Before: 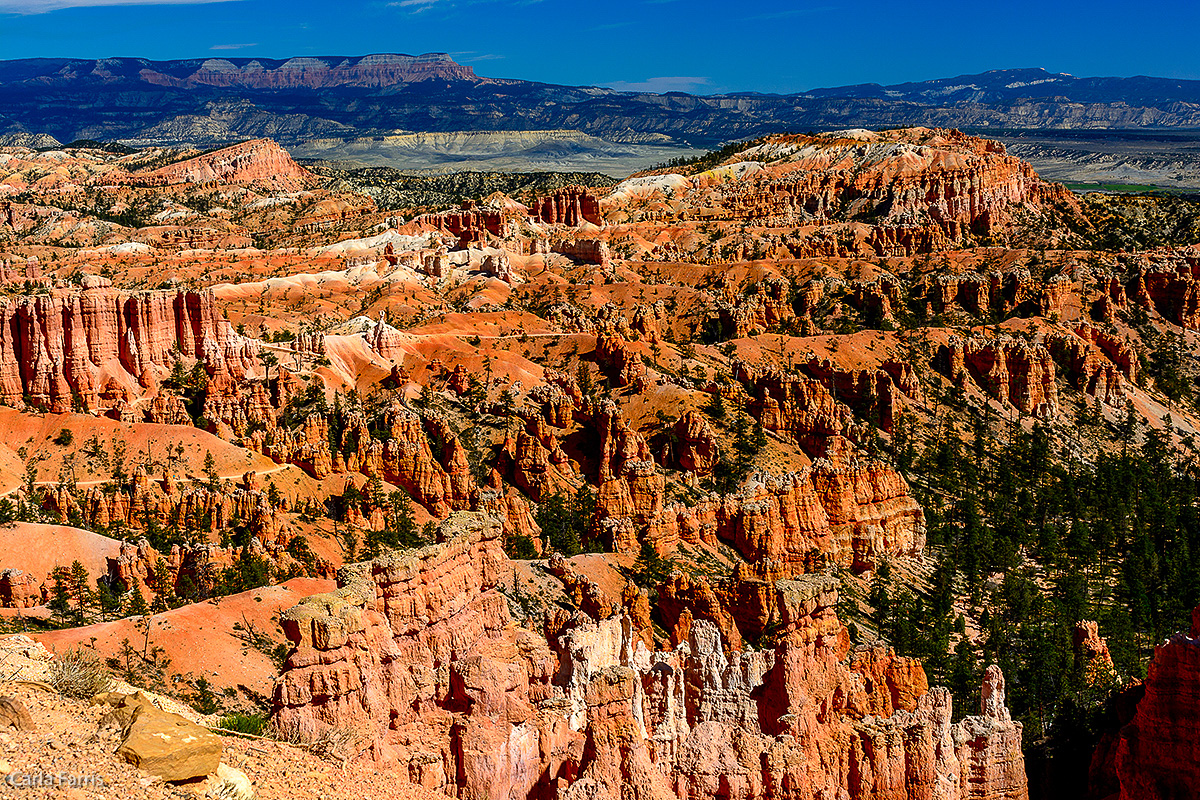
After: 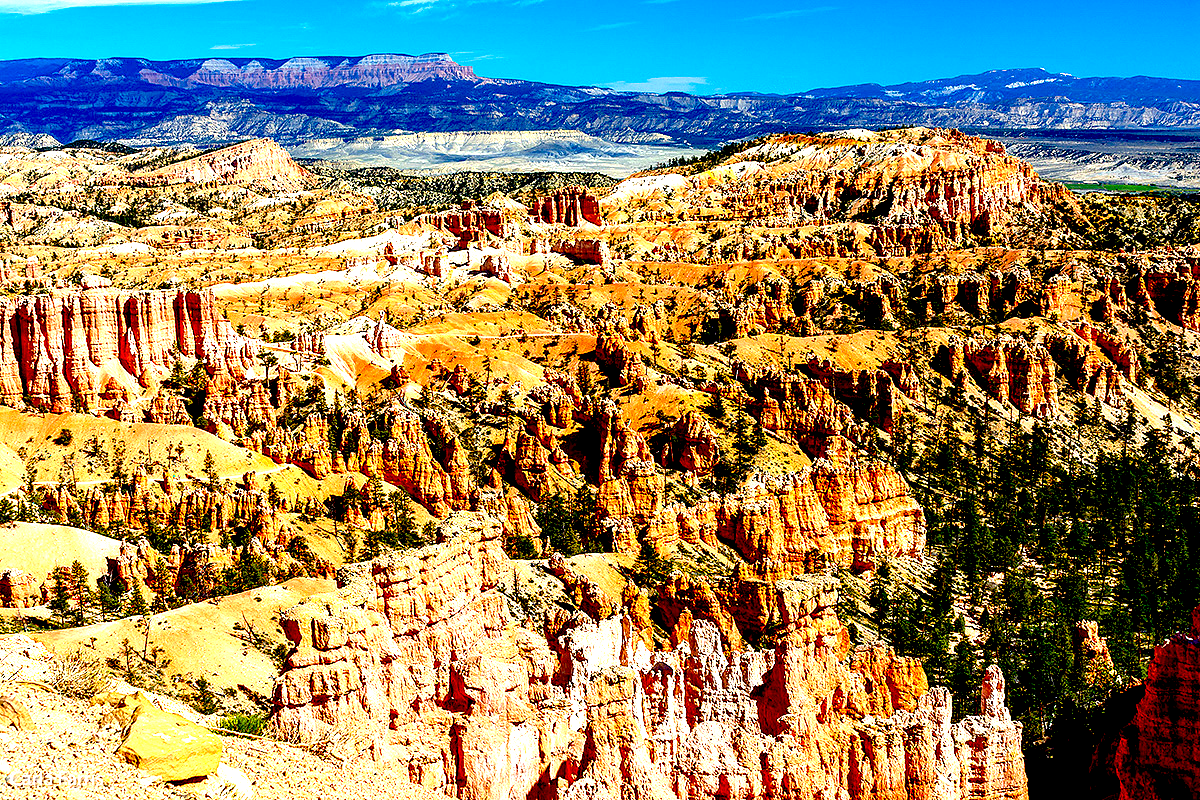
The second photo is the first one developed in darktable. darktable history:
exposure: black level correction 0.014, exposure 1.774 EV, compensate highlight preservation false
